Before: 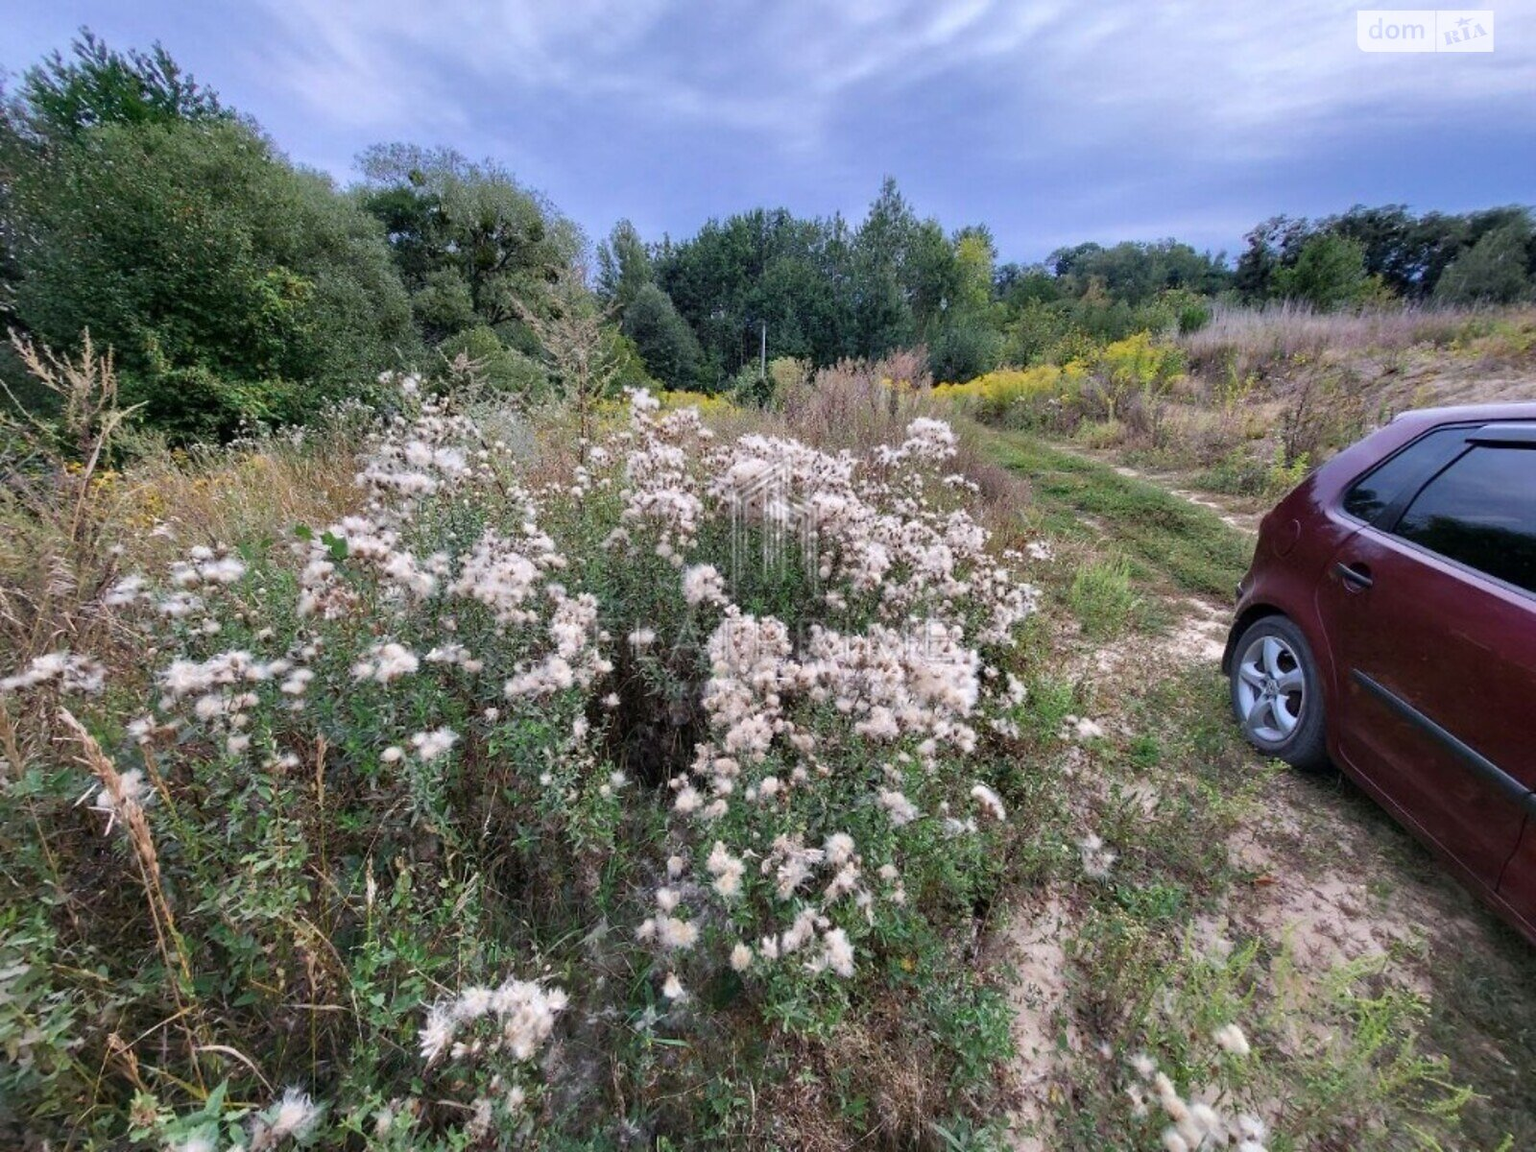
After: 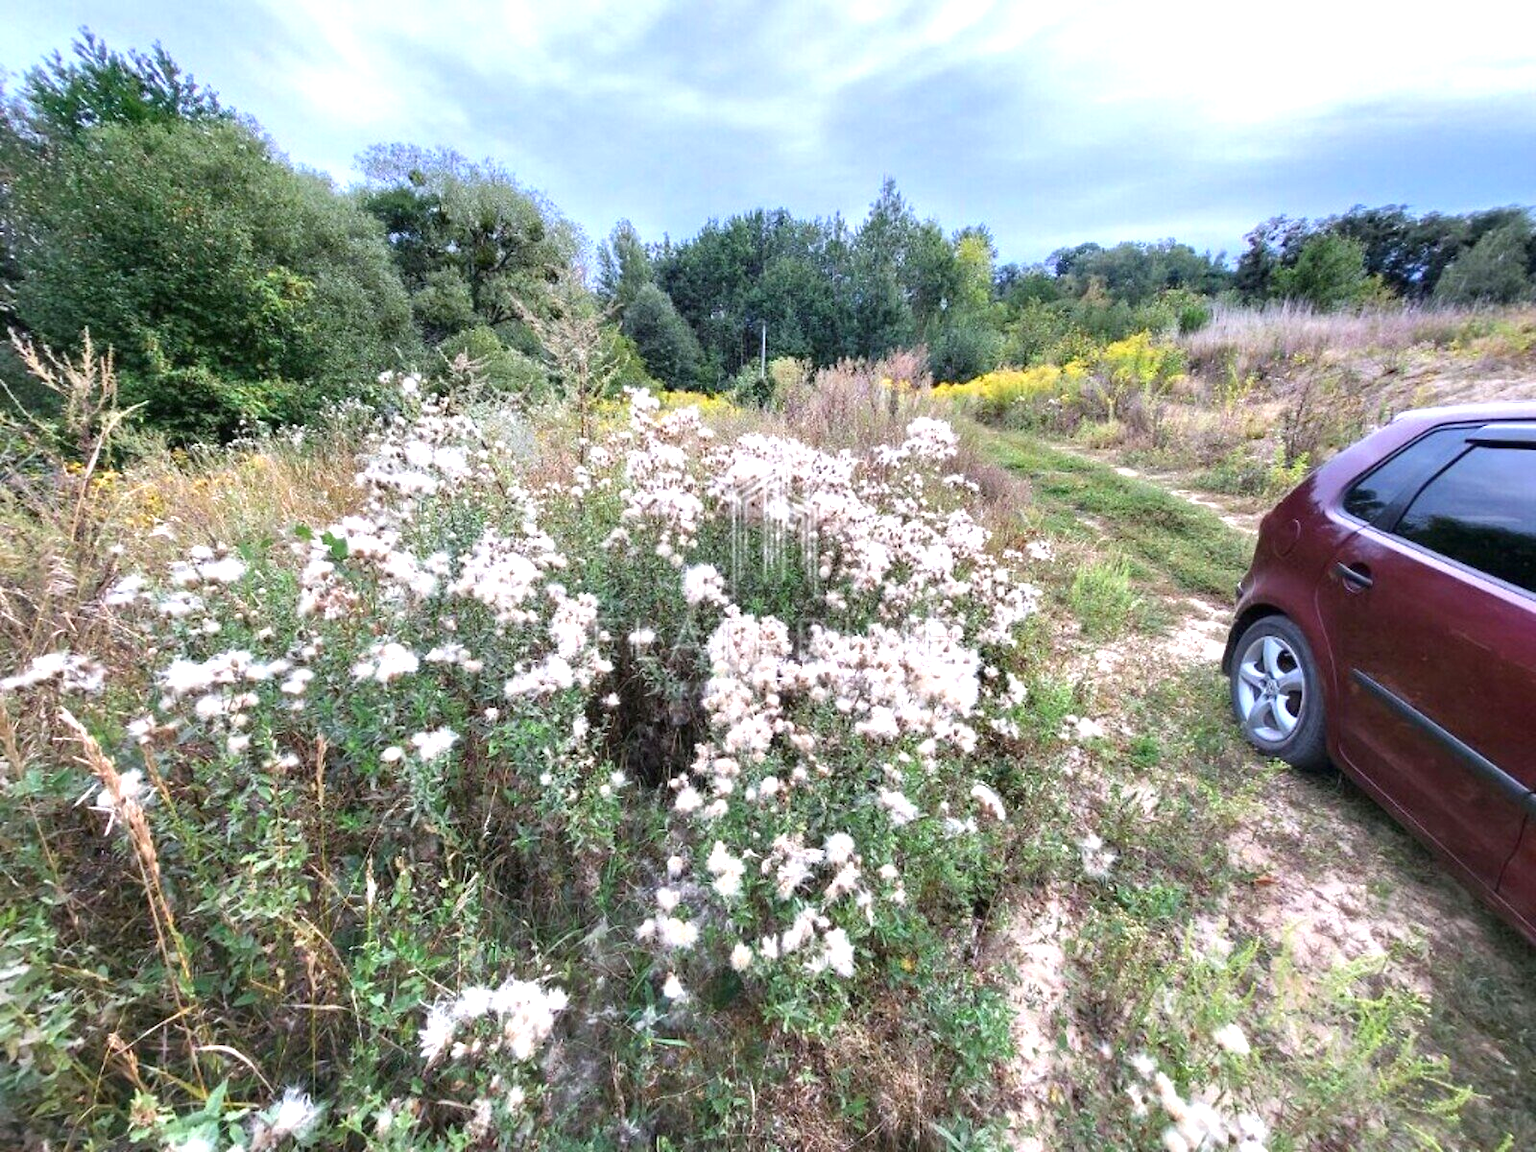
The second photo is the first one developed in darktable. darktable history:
exposure: black level correction 0, exposure 1 EV, compensate exposure bias true, compensate highlight preservation false
white balance: red 0.988, blue 1.017
